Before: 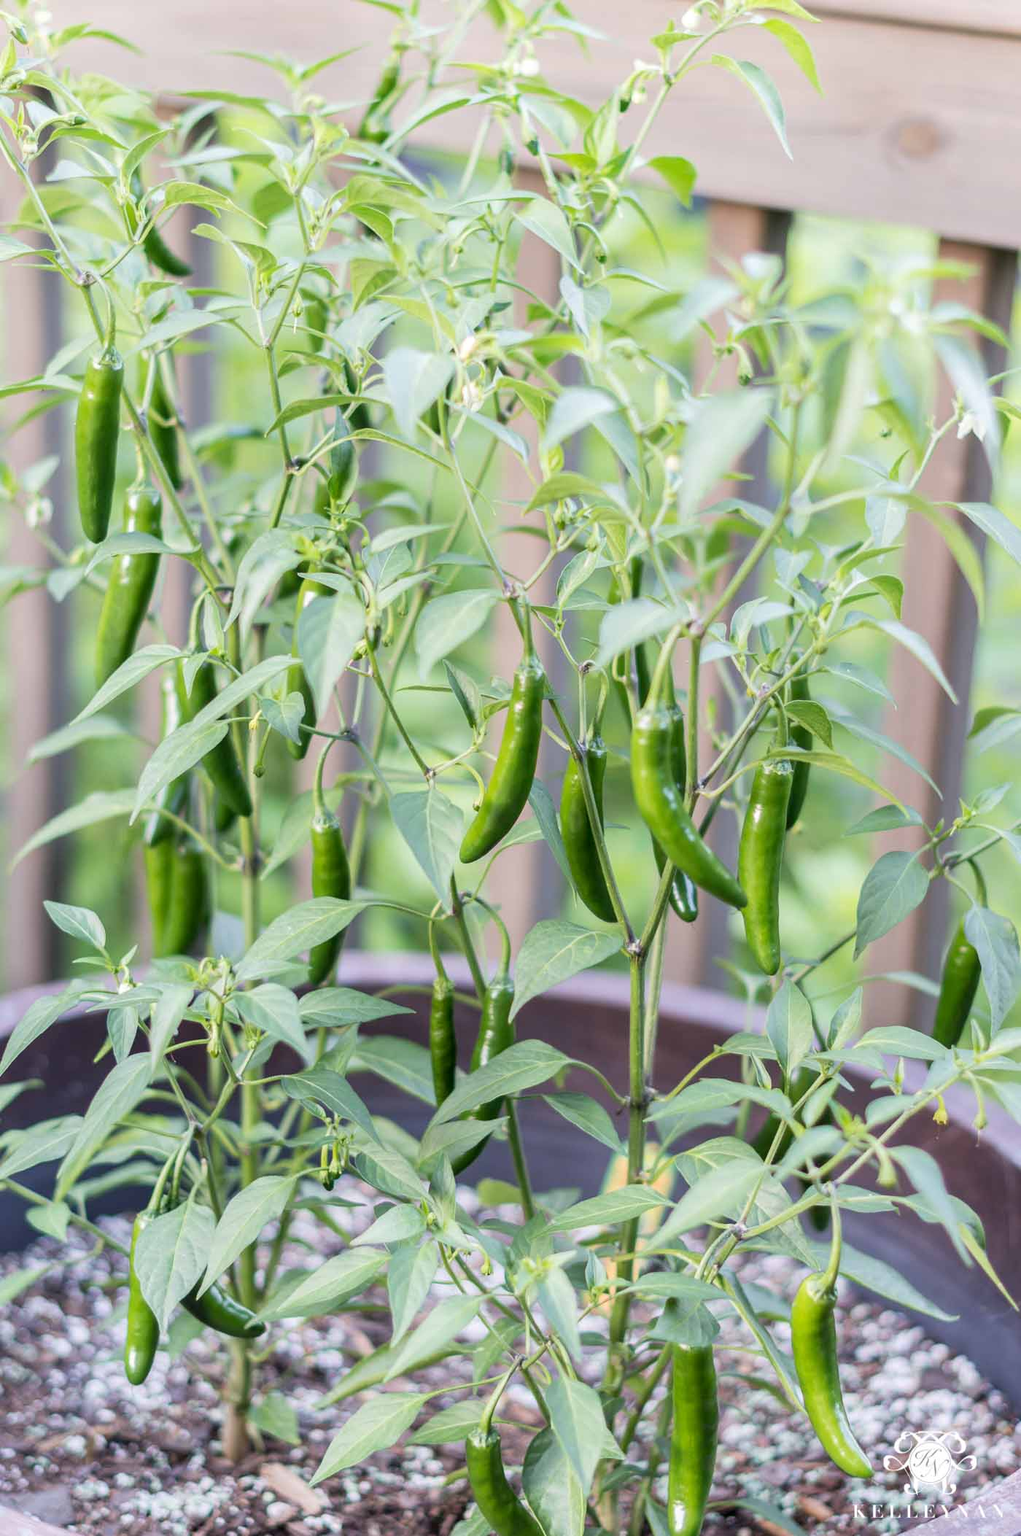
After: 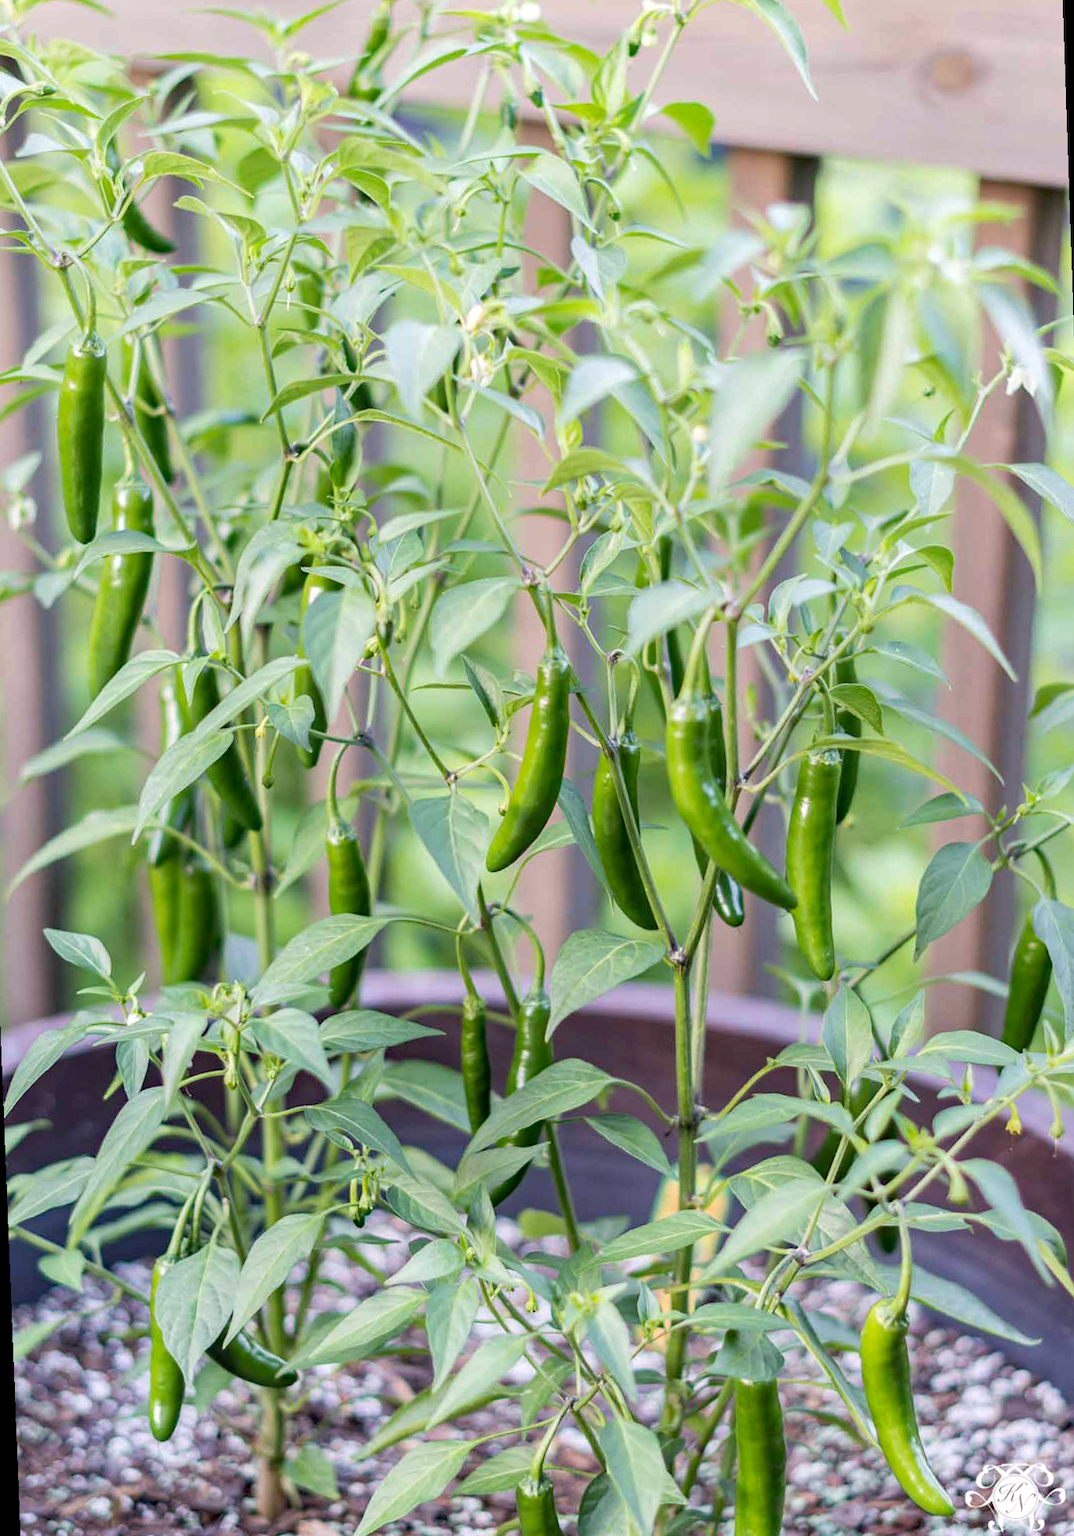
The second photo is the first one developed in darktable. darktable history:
haze removal: strength 0.25, distance 0.25, compatibility mode true, adaptive false
rotate and perspective: rotation -2.12°, lens shift (vertical) 0.009, lens shift (horizontal) -0.008, automatic cropping original format, crop left 0.036, crop right 0.964, crop top 0.05, crop bottom 0.959
